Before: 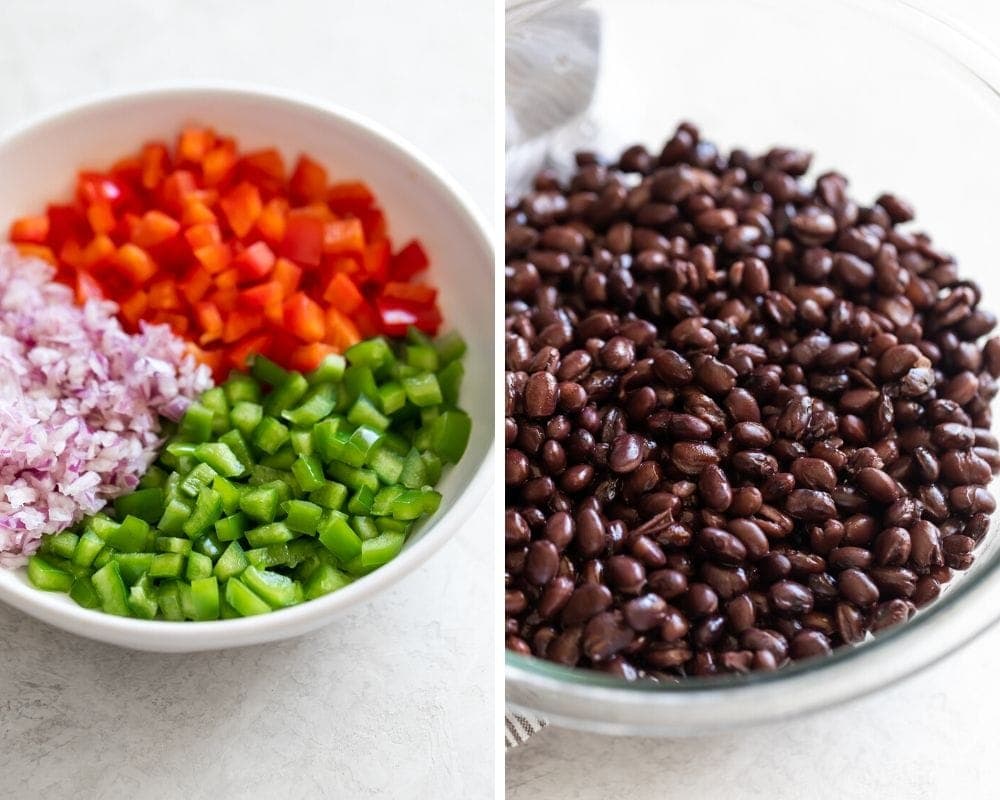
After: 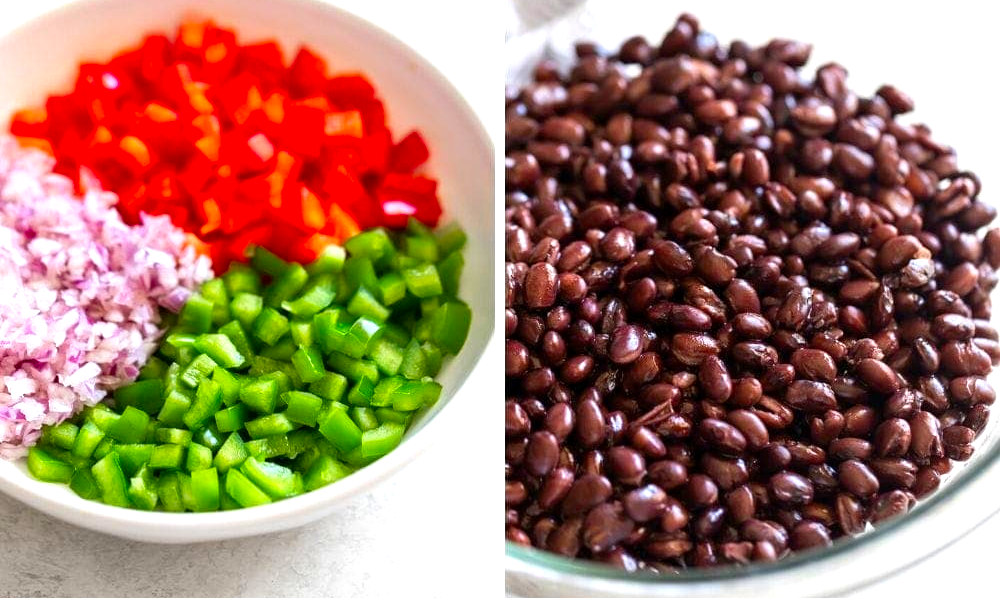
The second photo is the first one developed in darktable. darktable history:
crop: top 13.749%, bottom 11.494%
color correction: highlights b* -0.034, saturation 1.32
exposure: black level correction 0.001, exposure 0.5 EV, compensate highlight preservation false
